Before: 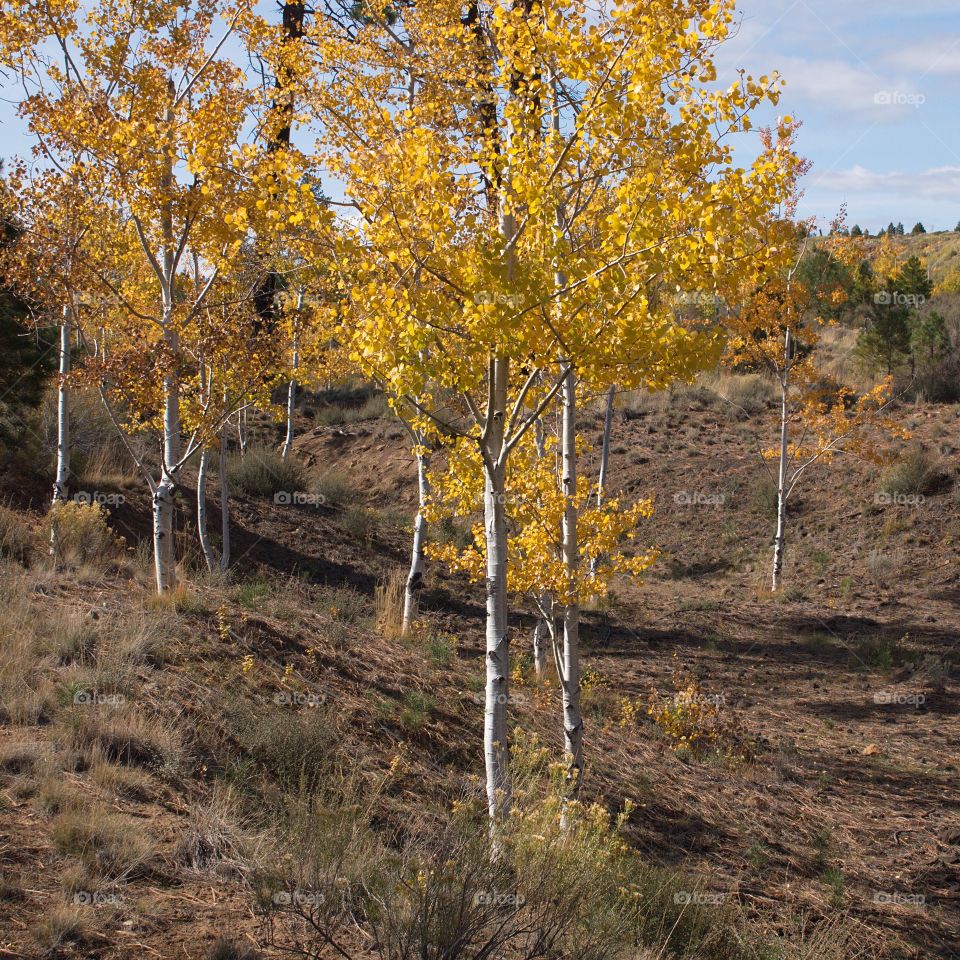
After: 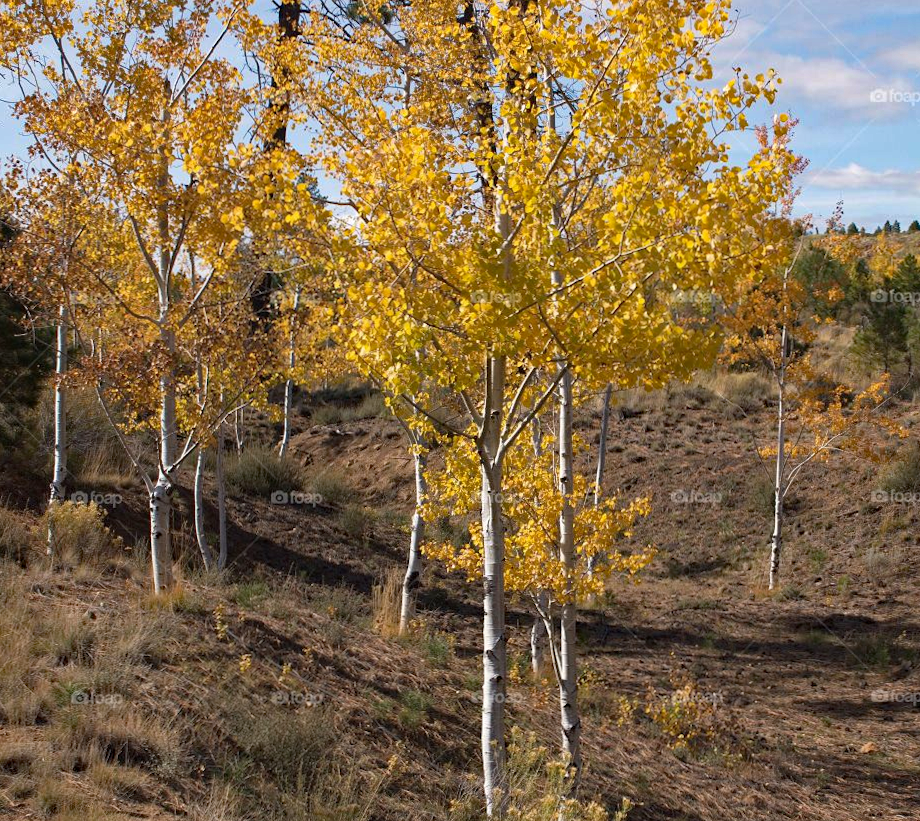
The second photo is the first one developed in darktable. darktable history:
haze removal: strength 0.507, distance 0.425, compatibility mode true, adaptive false
crop and rotate: angle 0.136°, left 0.297%, right 3.553%, bottom 14.213%
